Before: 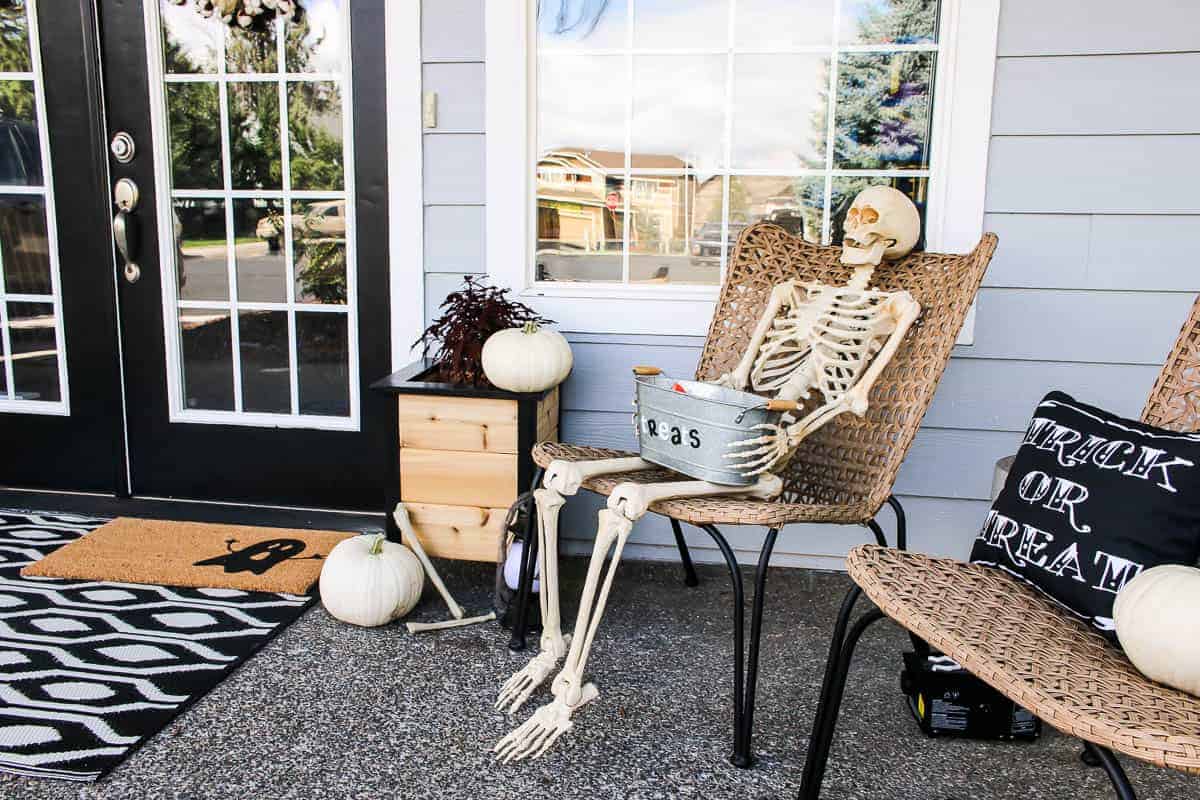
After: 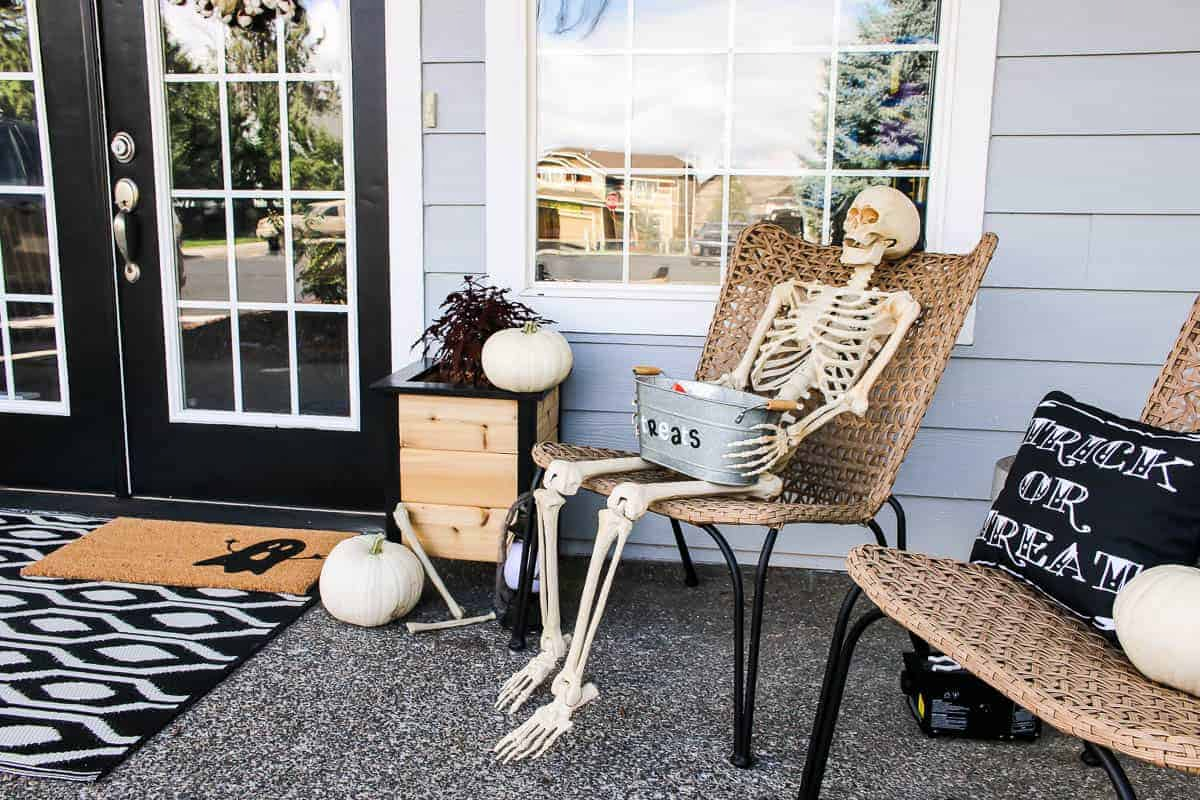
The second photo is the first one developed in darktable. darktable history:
shadows and highlights: shadows 52.2, highlights -28.21, soften with gaussian
